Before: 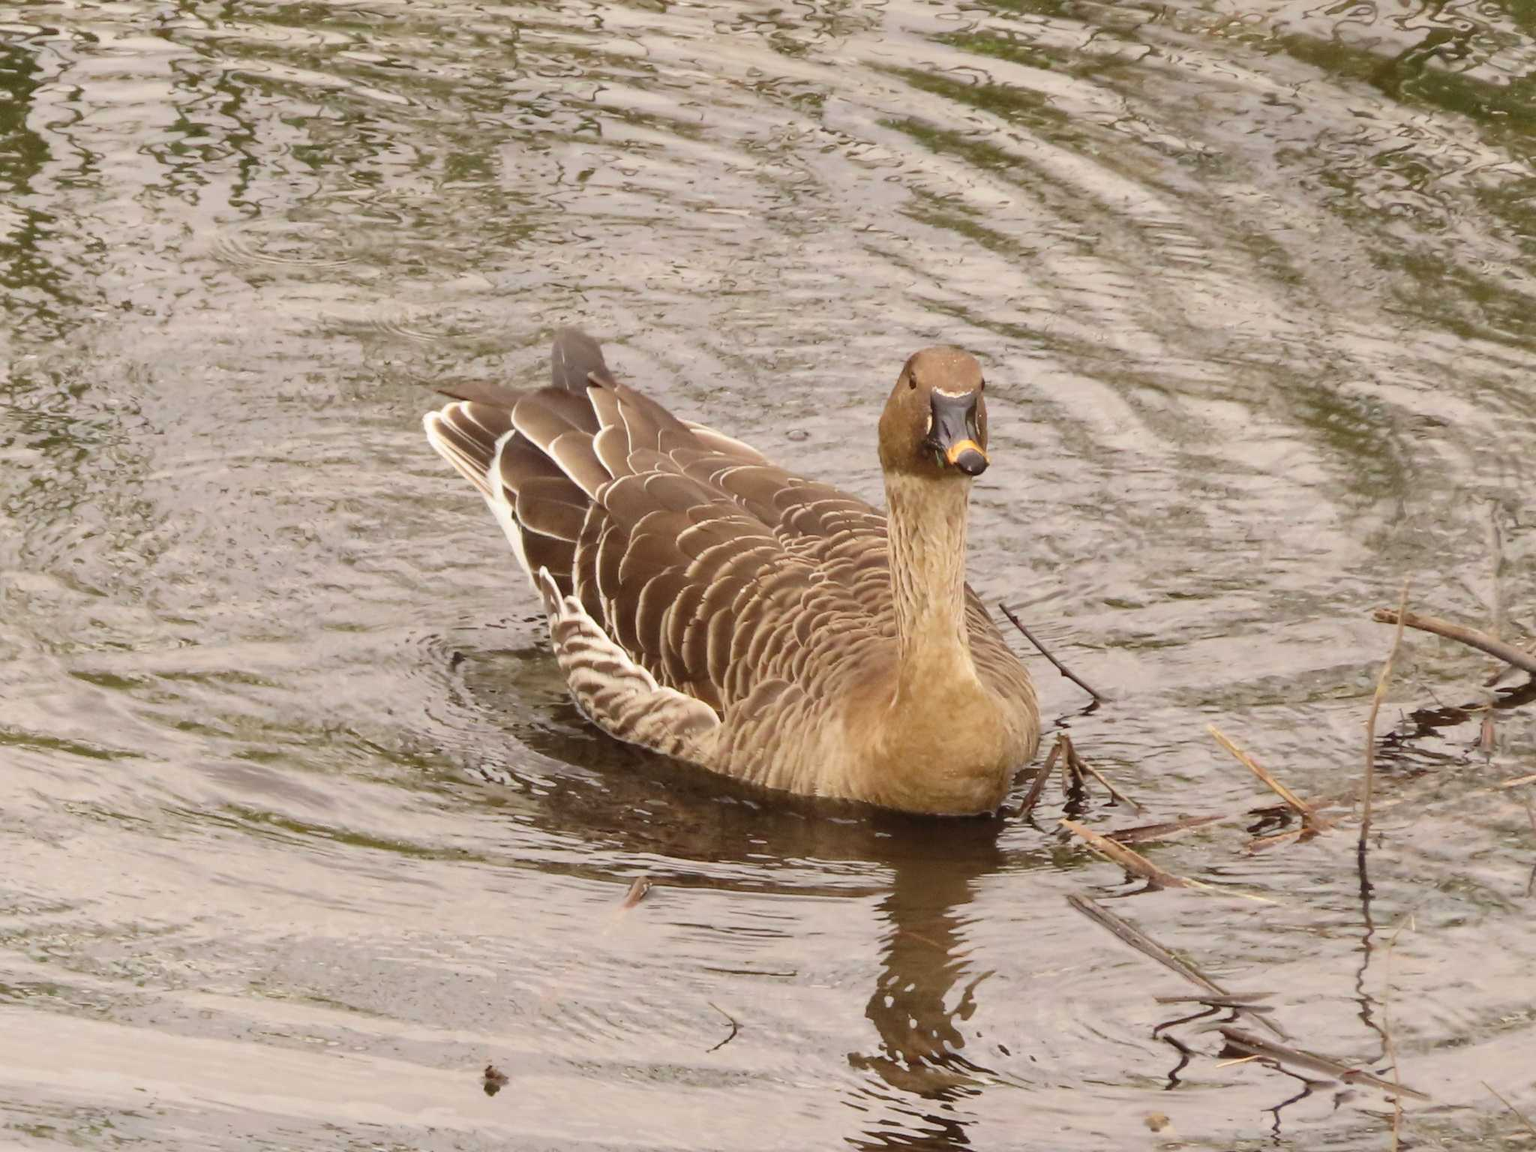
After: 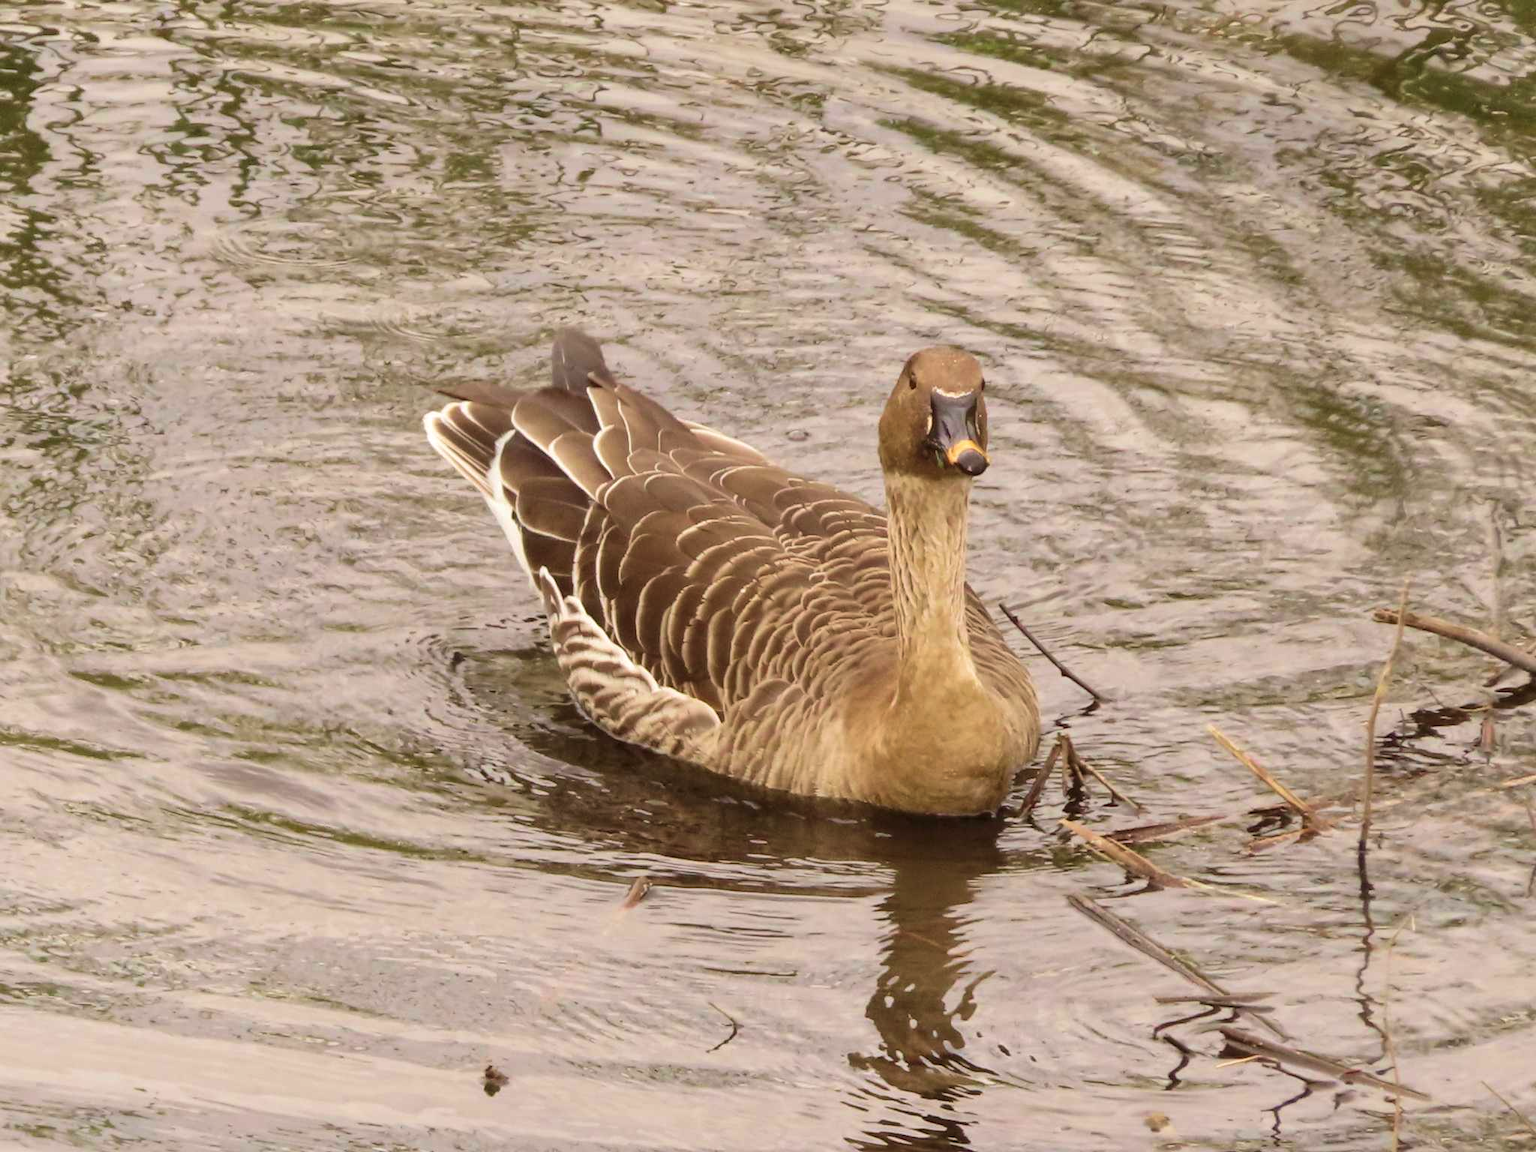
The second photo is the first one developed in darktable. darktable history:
velvia: on, module defaults
local contrast: highlights 100%, shadows 100%, detail 120%, midtone range 0.2
